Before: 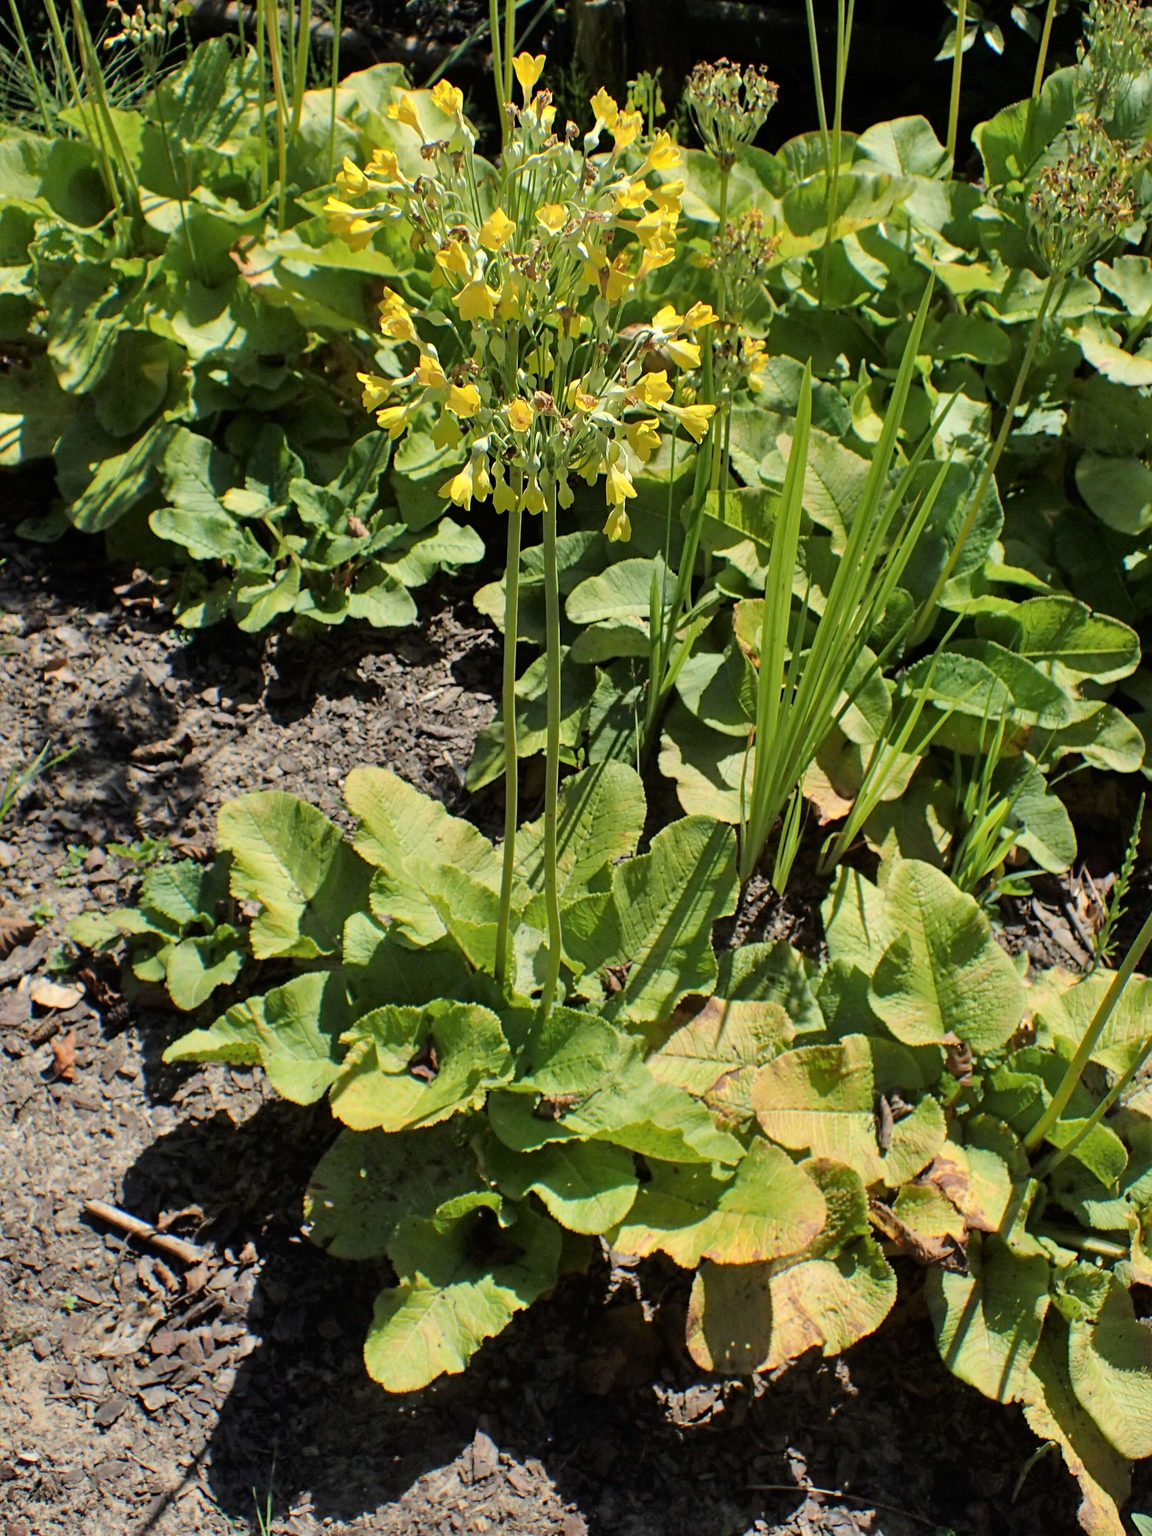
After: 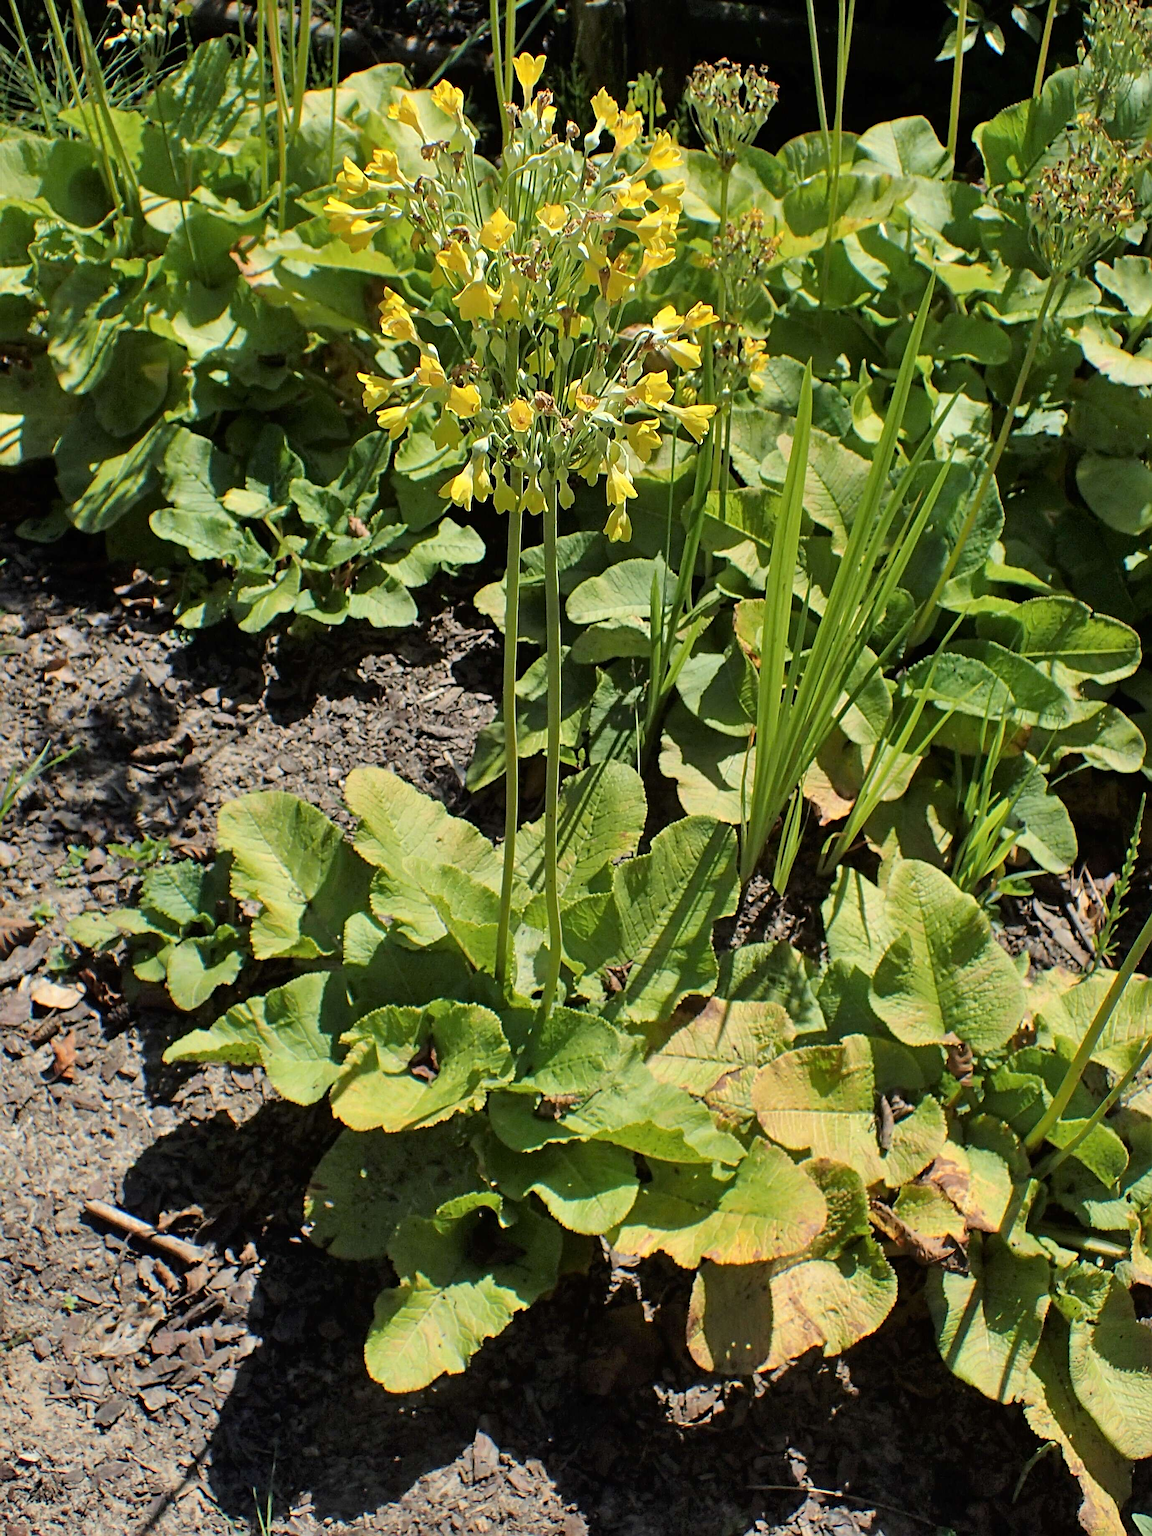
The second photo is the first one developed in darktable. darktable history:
sharpen: radius 2.775
exposure: compensate highlight preservation false
